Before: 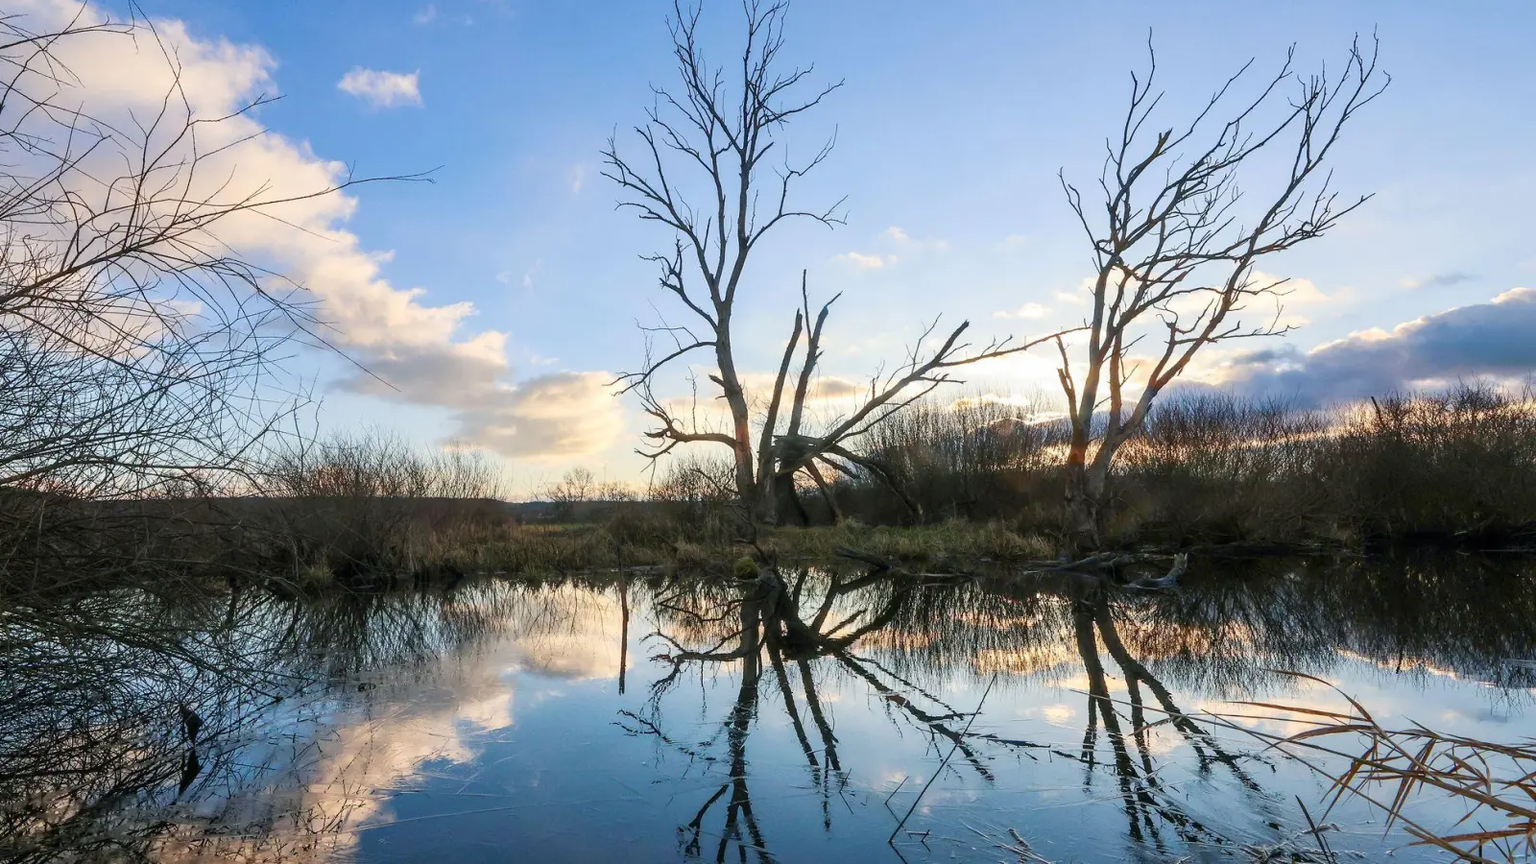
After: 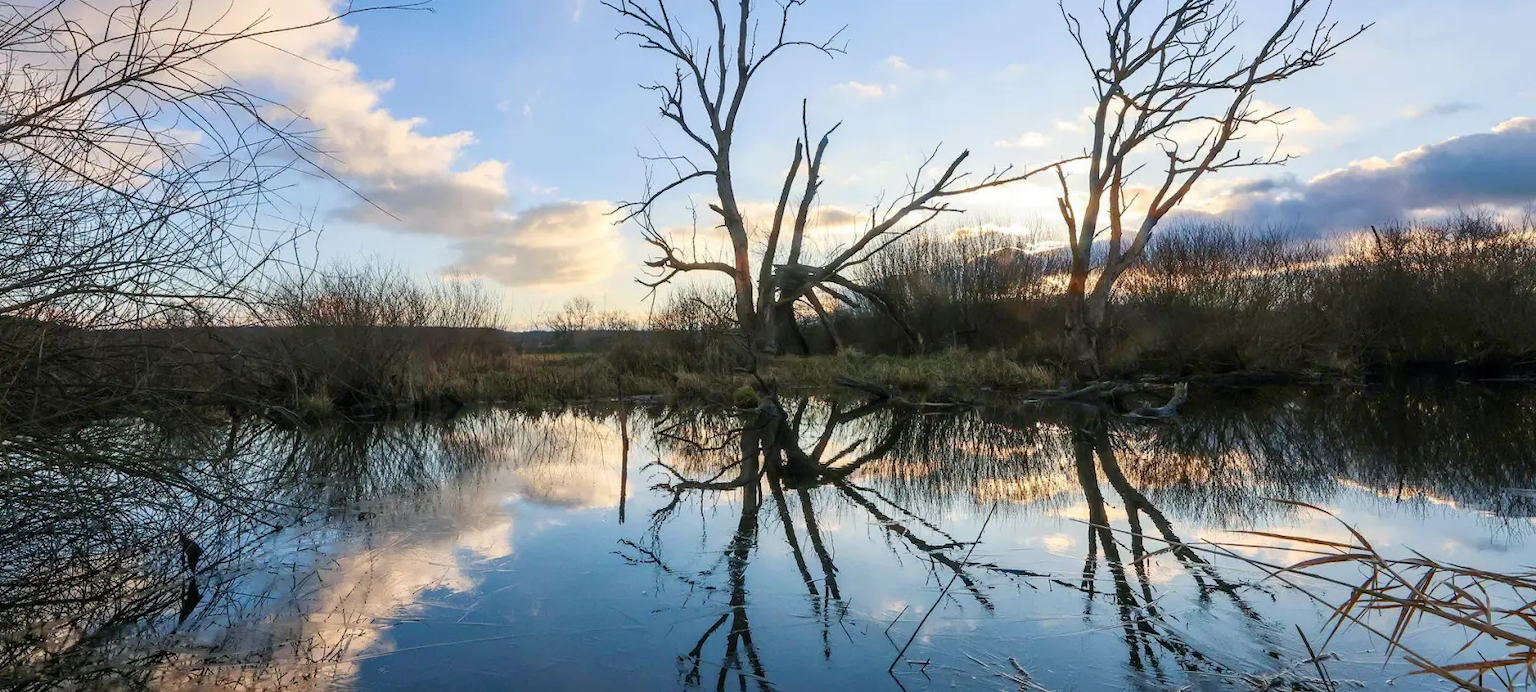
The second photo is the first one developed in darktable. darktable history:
crop and rotate: top 19.845%
